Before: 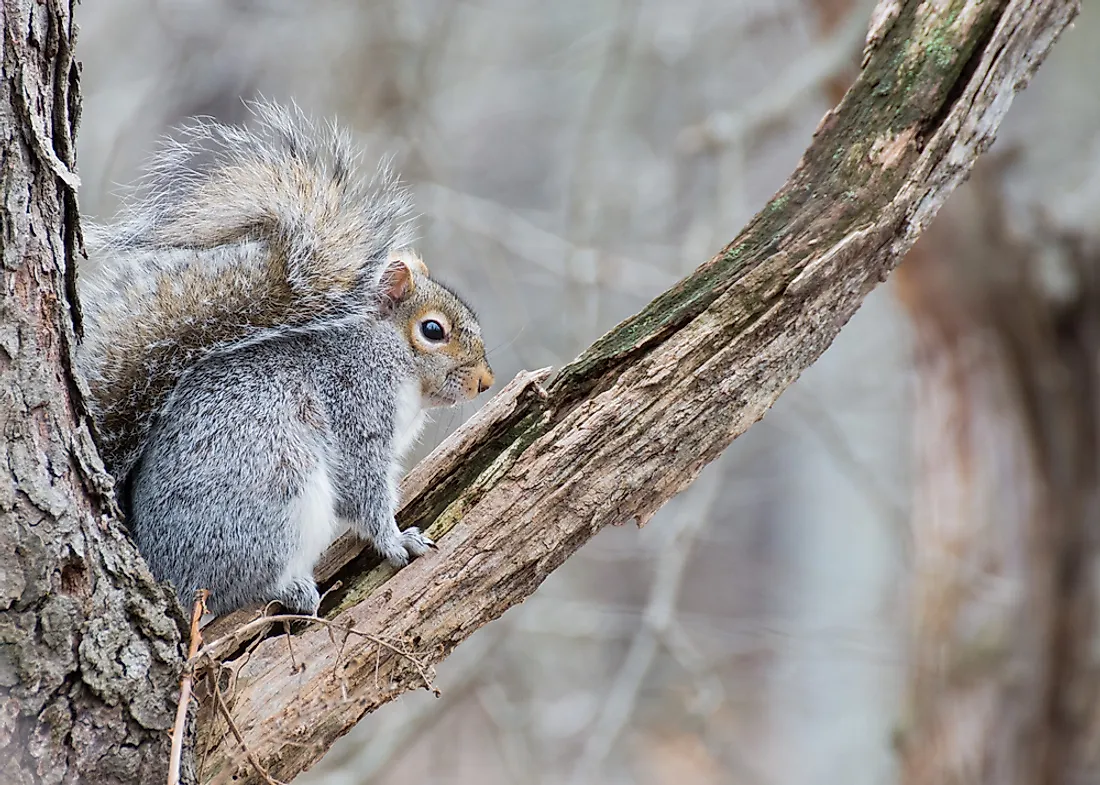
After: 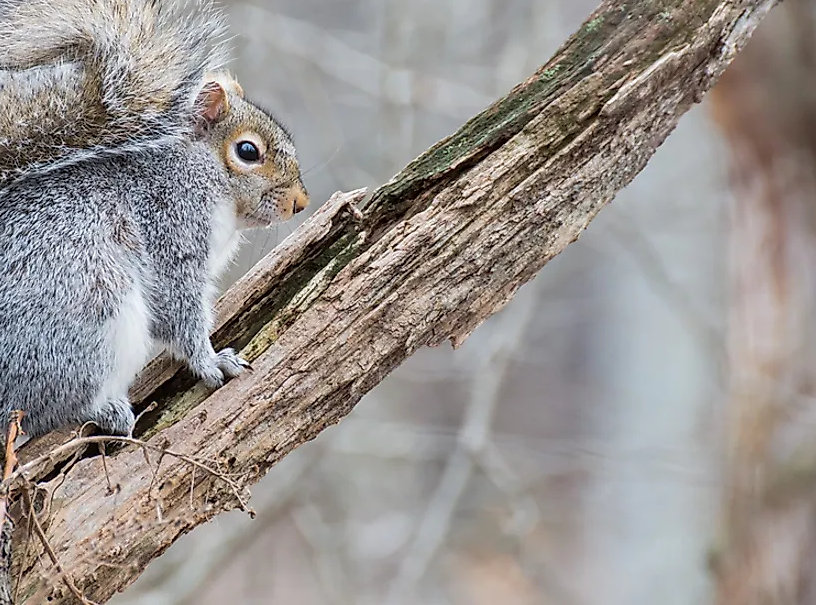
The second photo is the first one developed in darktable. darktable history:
contrast equalizer: y [[0.5, 0.5, 0.5, 0.515, 0.749, 0.84], [0.5 ×6], [0.5 ×6], [0, 0, 0, 0.001, 0.067, 0.262], [0 ×6]], mix 0.155
crop: left 16.856%, top 22.851%, right 8.913%
